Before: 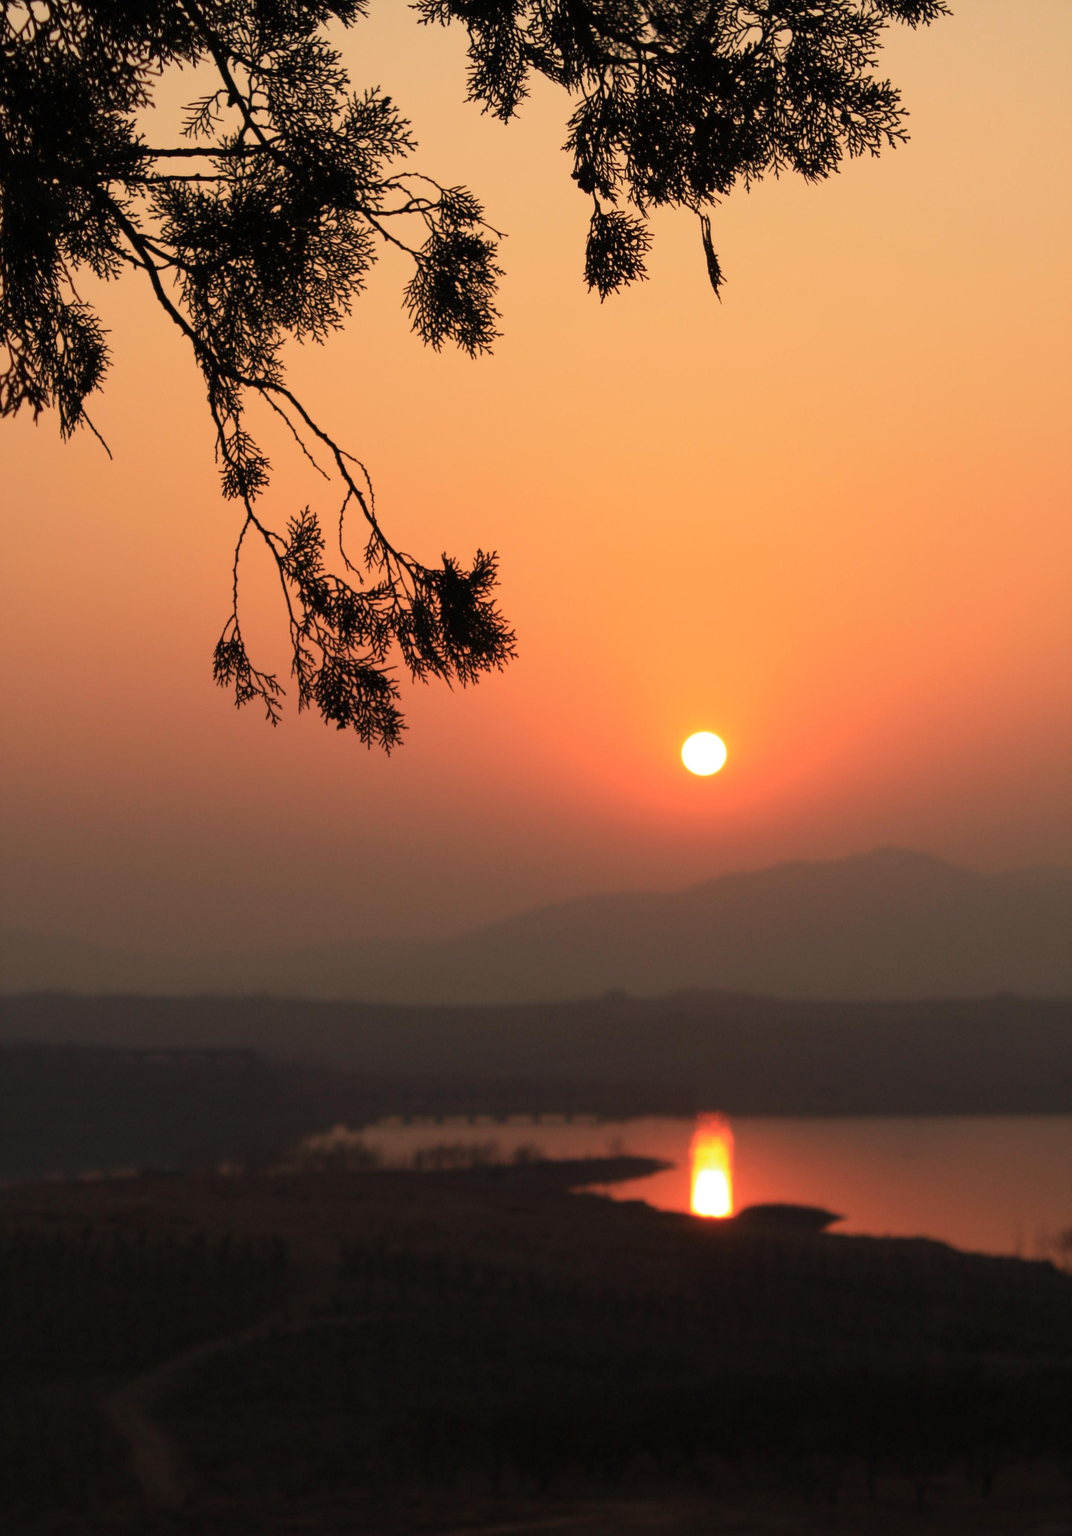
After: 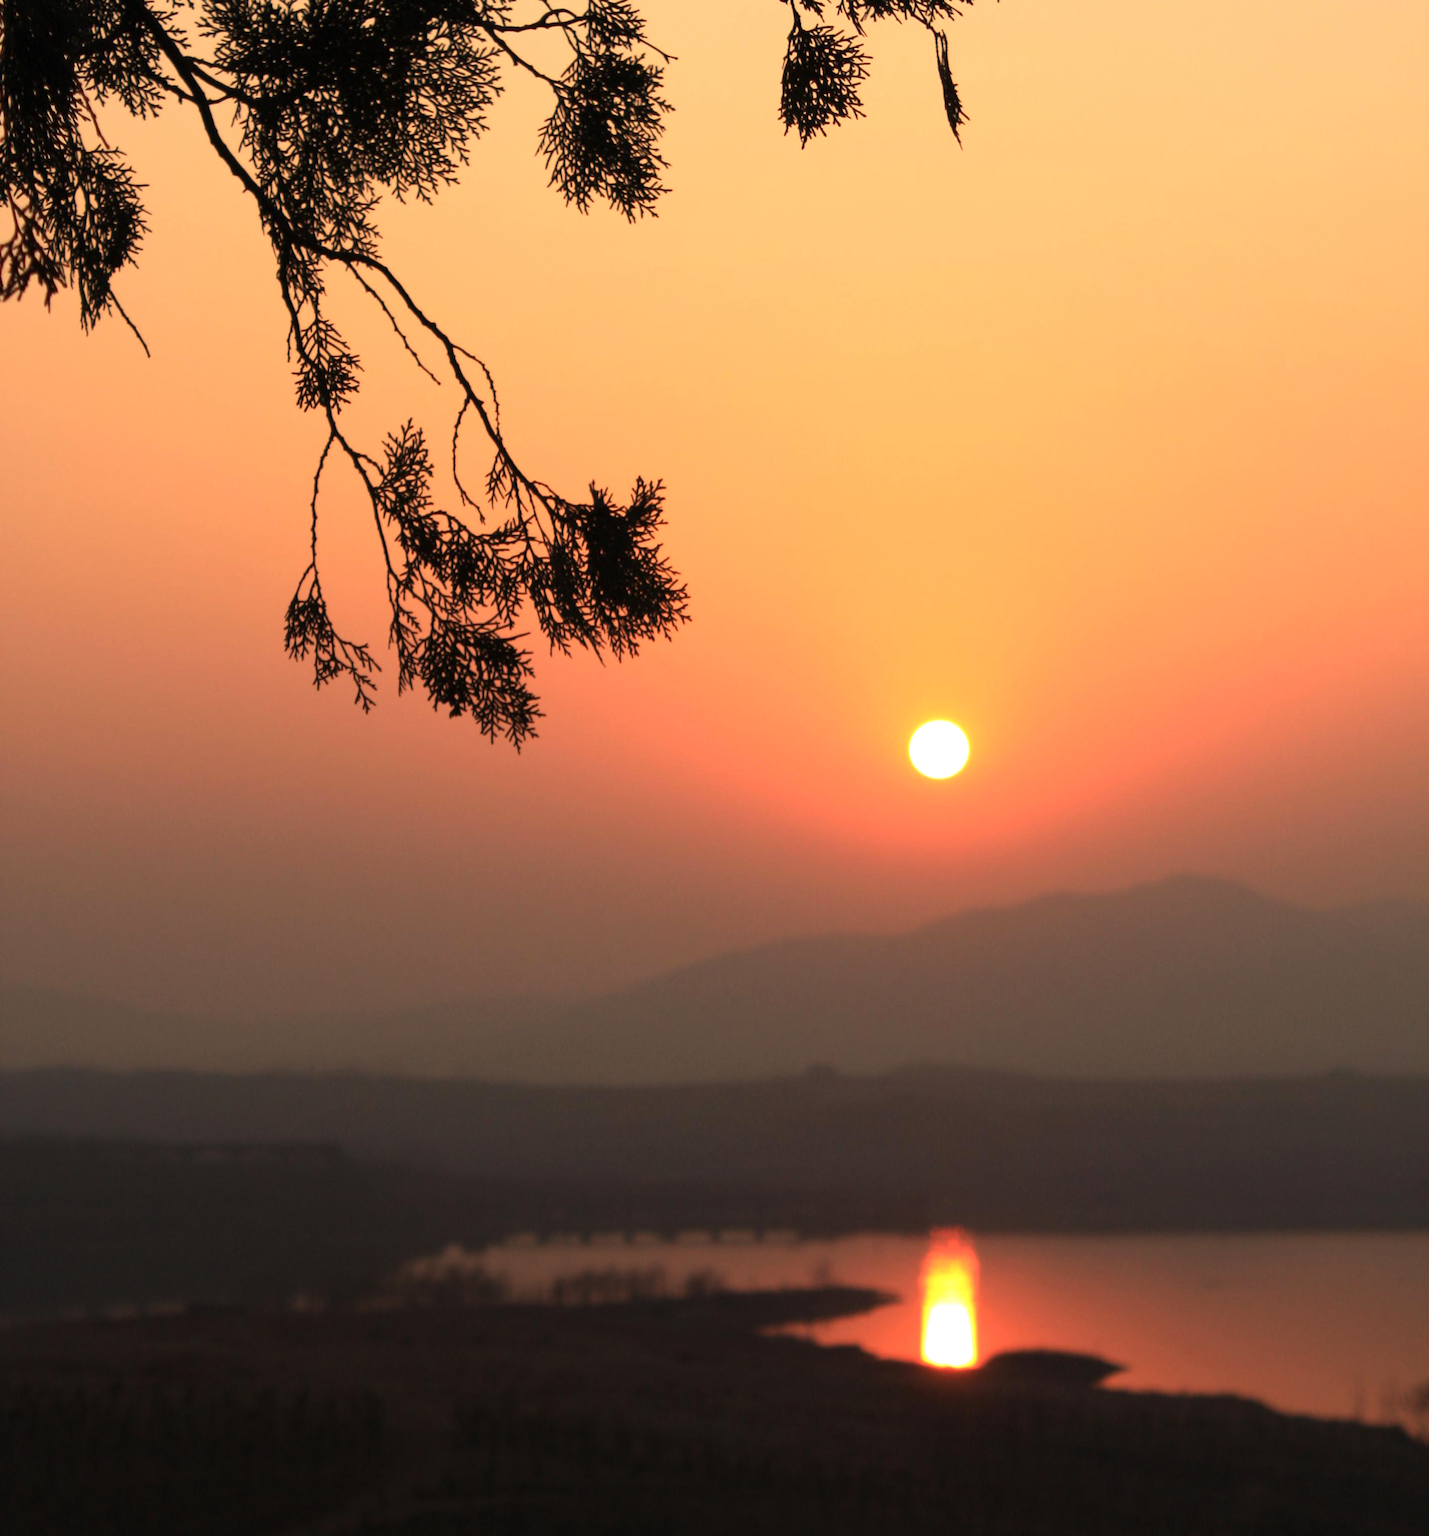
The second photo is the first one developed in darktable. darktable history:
crop and rotate: top 12.518%, bottom 12.493%
tone equalizer: -8 EV -0.414 EV, -7 EV -0.428 EV, -6 EV -0.326 EV, -5 EV -0.226 EV, -3 EV 0.213 EV, -2 EV 0.313 EV, -1 EV 0.395 EV, +0 EV 0.394 EV, smoothing diameter 24.97%, edges refinement/feathering 11.83, preserve details guided filter
